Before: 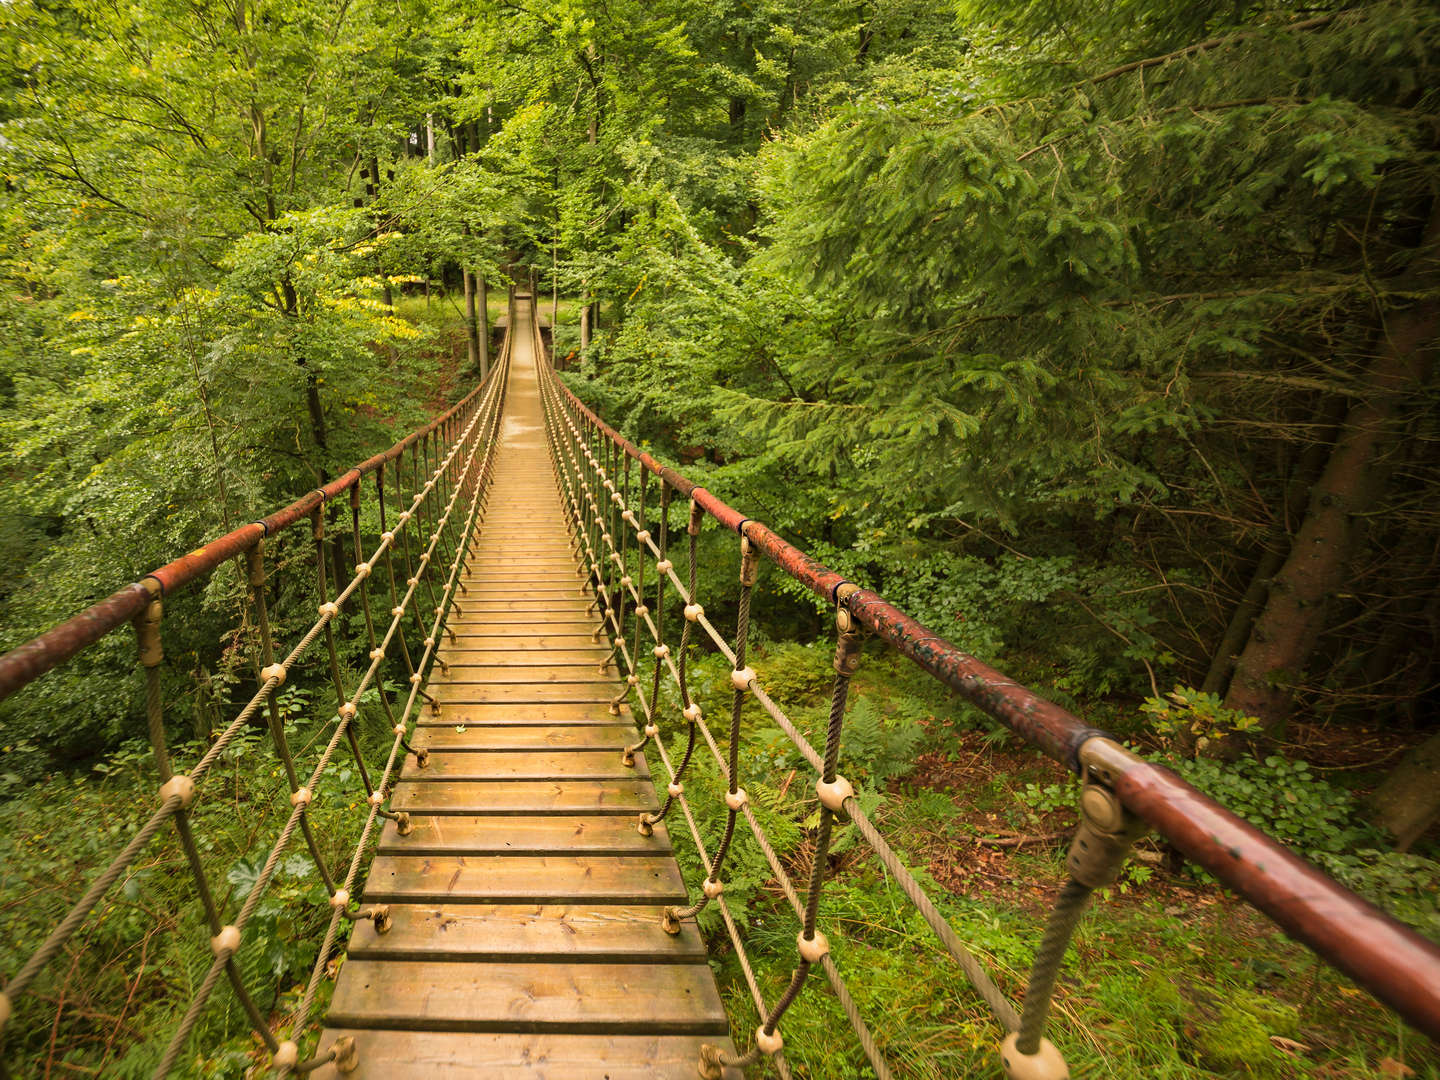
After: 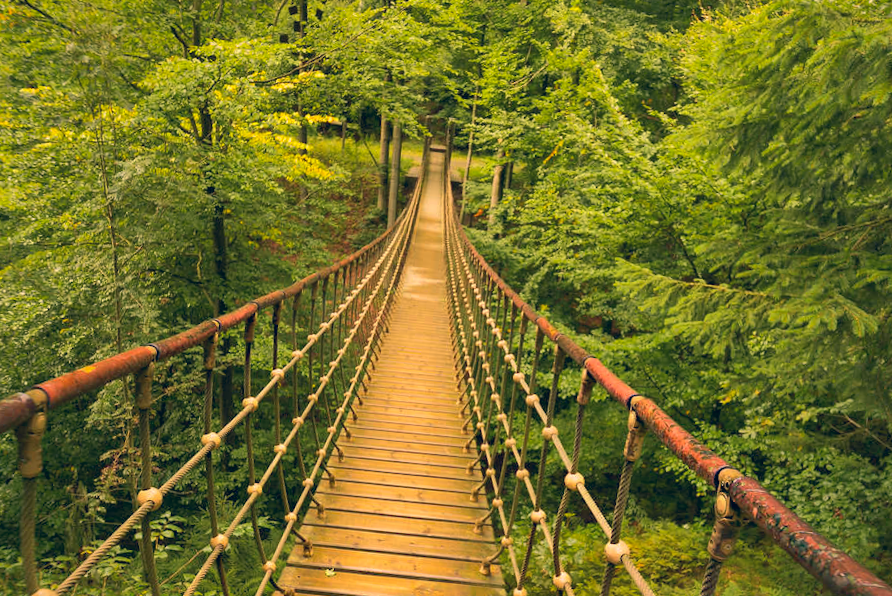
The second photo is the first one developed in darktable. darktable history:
contrast brightness saturation: contrast 0.099, brightness 0.01, saturation 0.016
shadows and highlights: on, module defaults
crop and rotate: angle -6.08°, left 2.102%, top 6.752%, right 27.55%, bottom 30.518%
color correction: highlights a* 10.36, highlights b* 14.49, shadows a* -9.68, shadows b* -14.93
